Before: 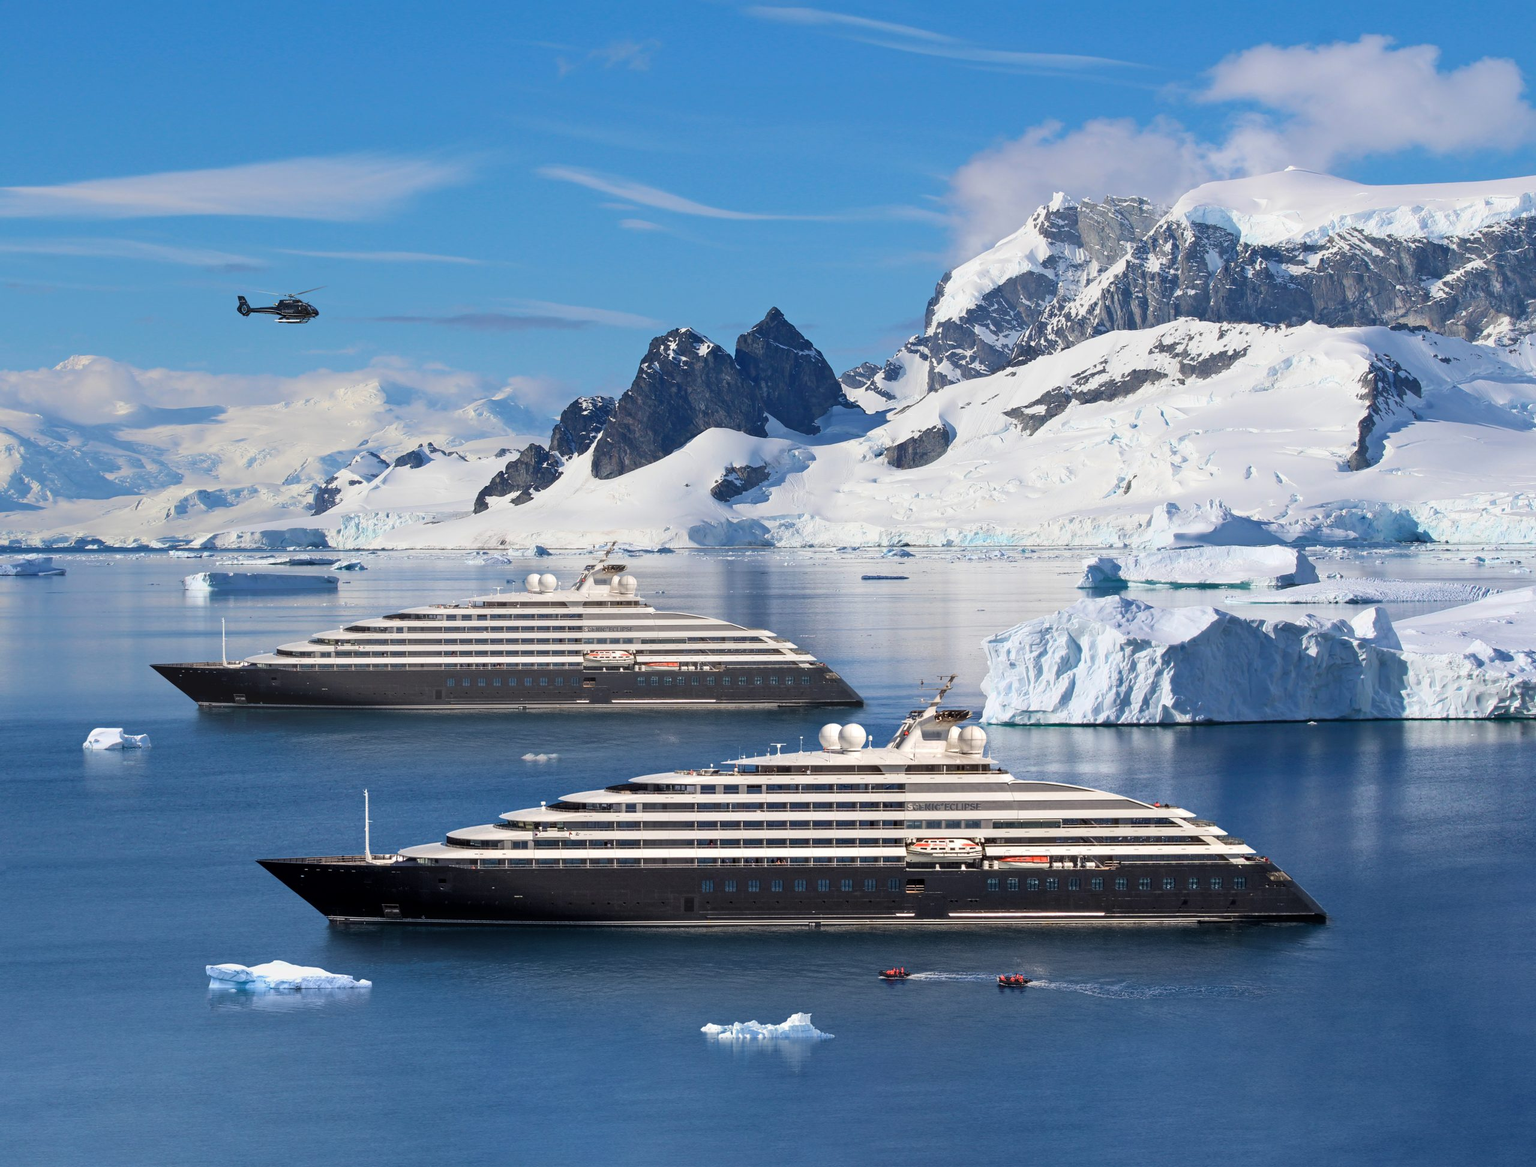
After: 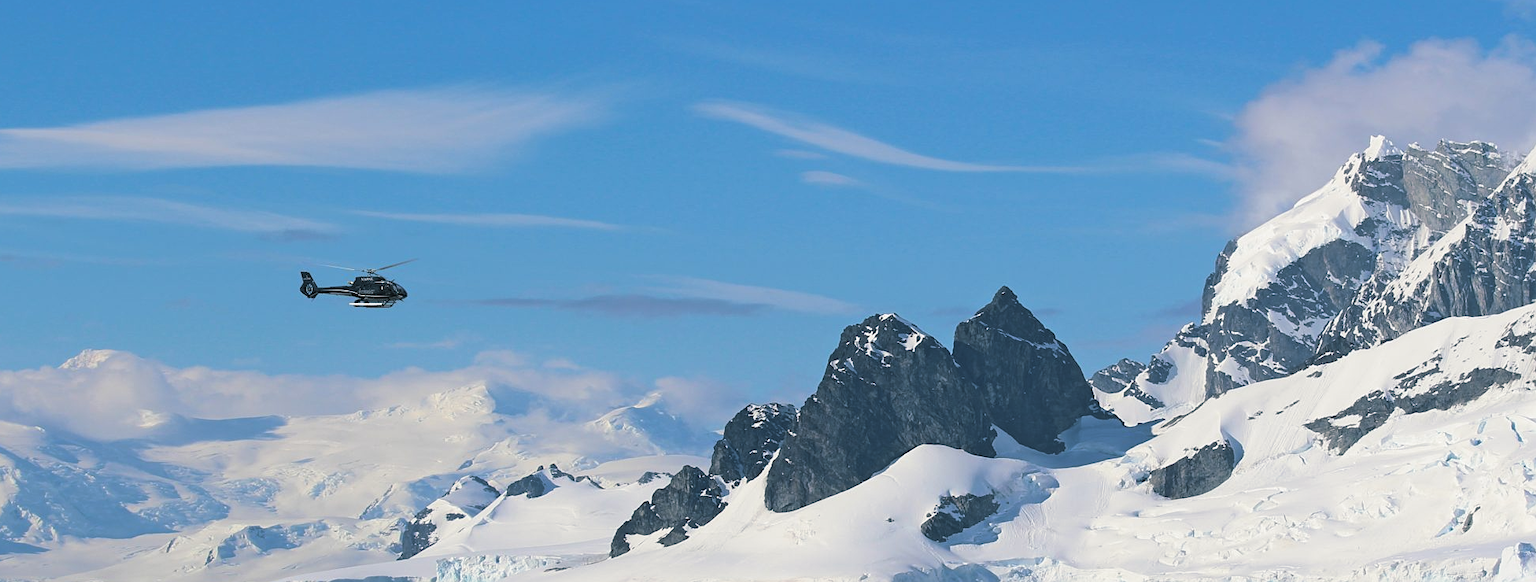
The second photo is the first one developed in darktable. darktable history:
split-toning: shadows › hue 205.2°, shadows › saturation 0.29, highlights › hue 50.4°, highlights › saturation 0.38, balance -49.9
sharpen: radius 1.272, amount 0.305, threshold 0
crop: left 0.579%, top 7.627%, right 23.167%, bottom 54.275%
